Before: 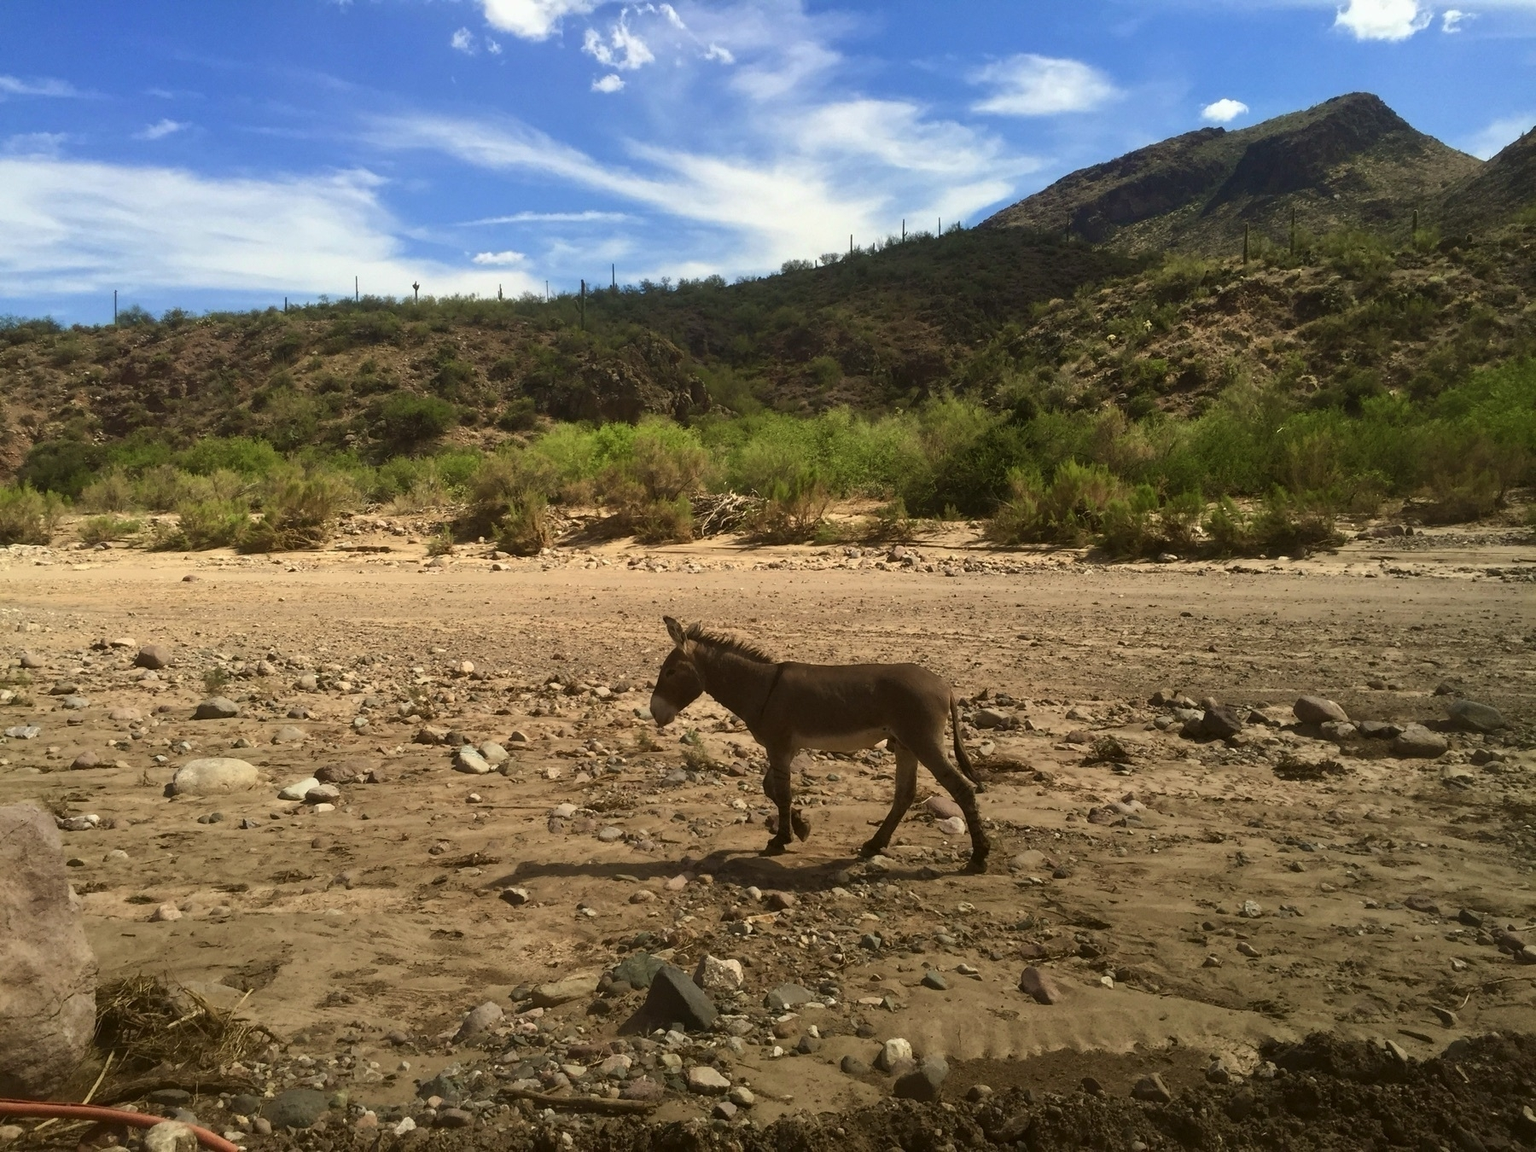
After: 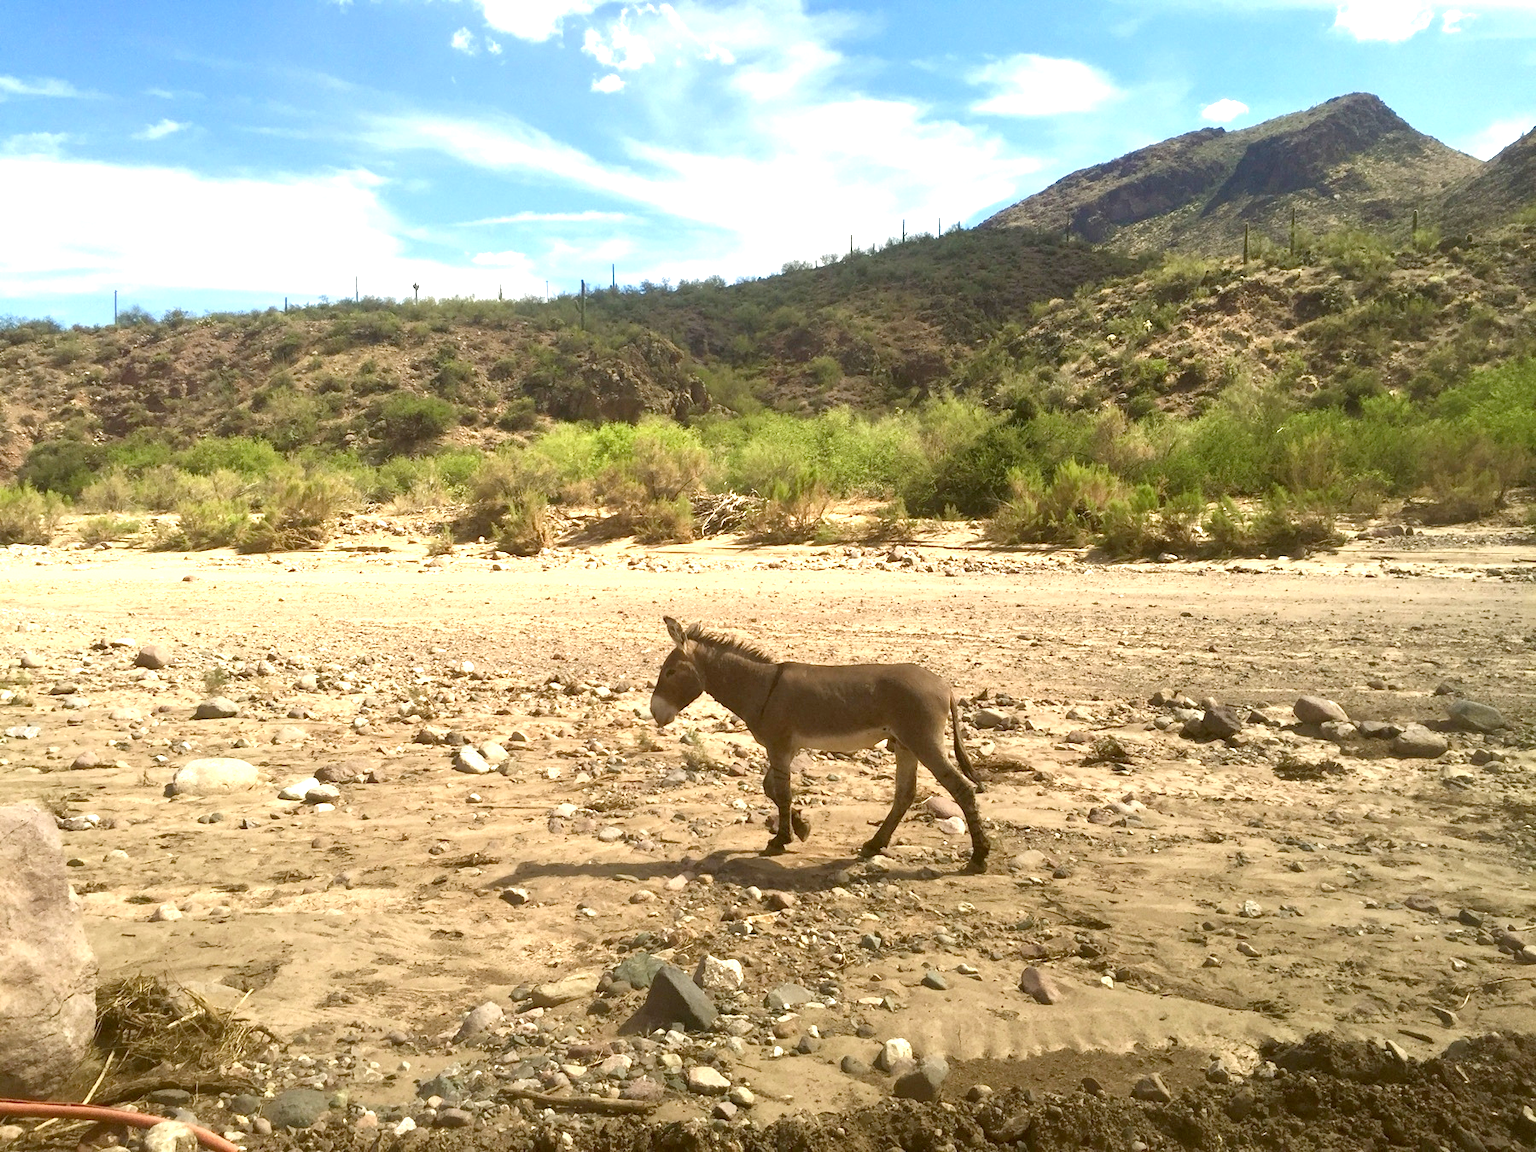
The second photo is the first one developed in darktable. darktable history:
exposure: exposure 1.061 EV, compensate highlight preservation false
